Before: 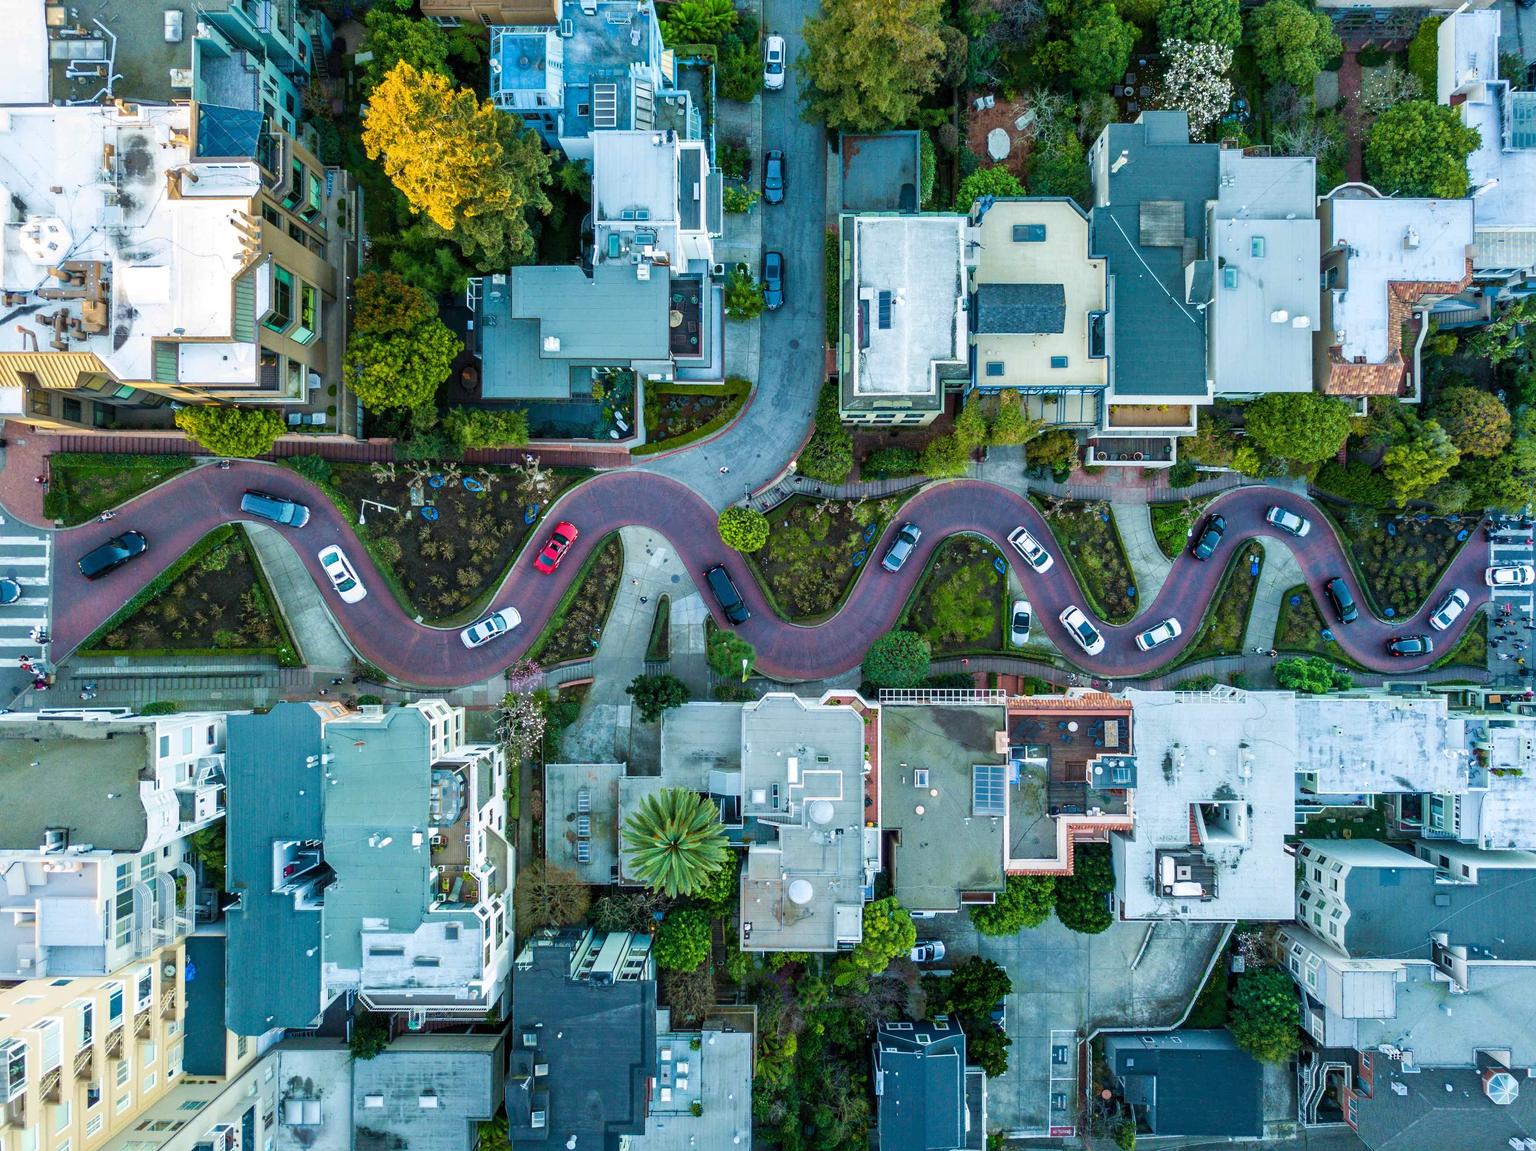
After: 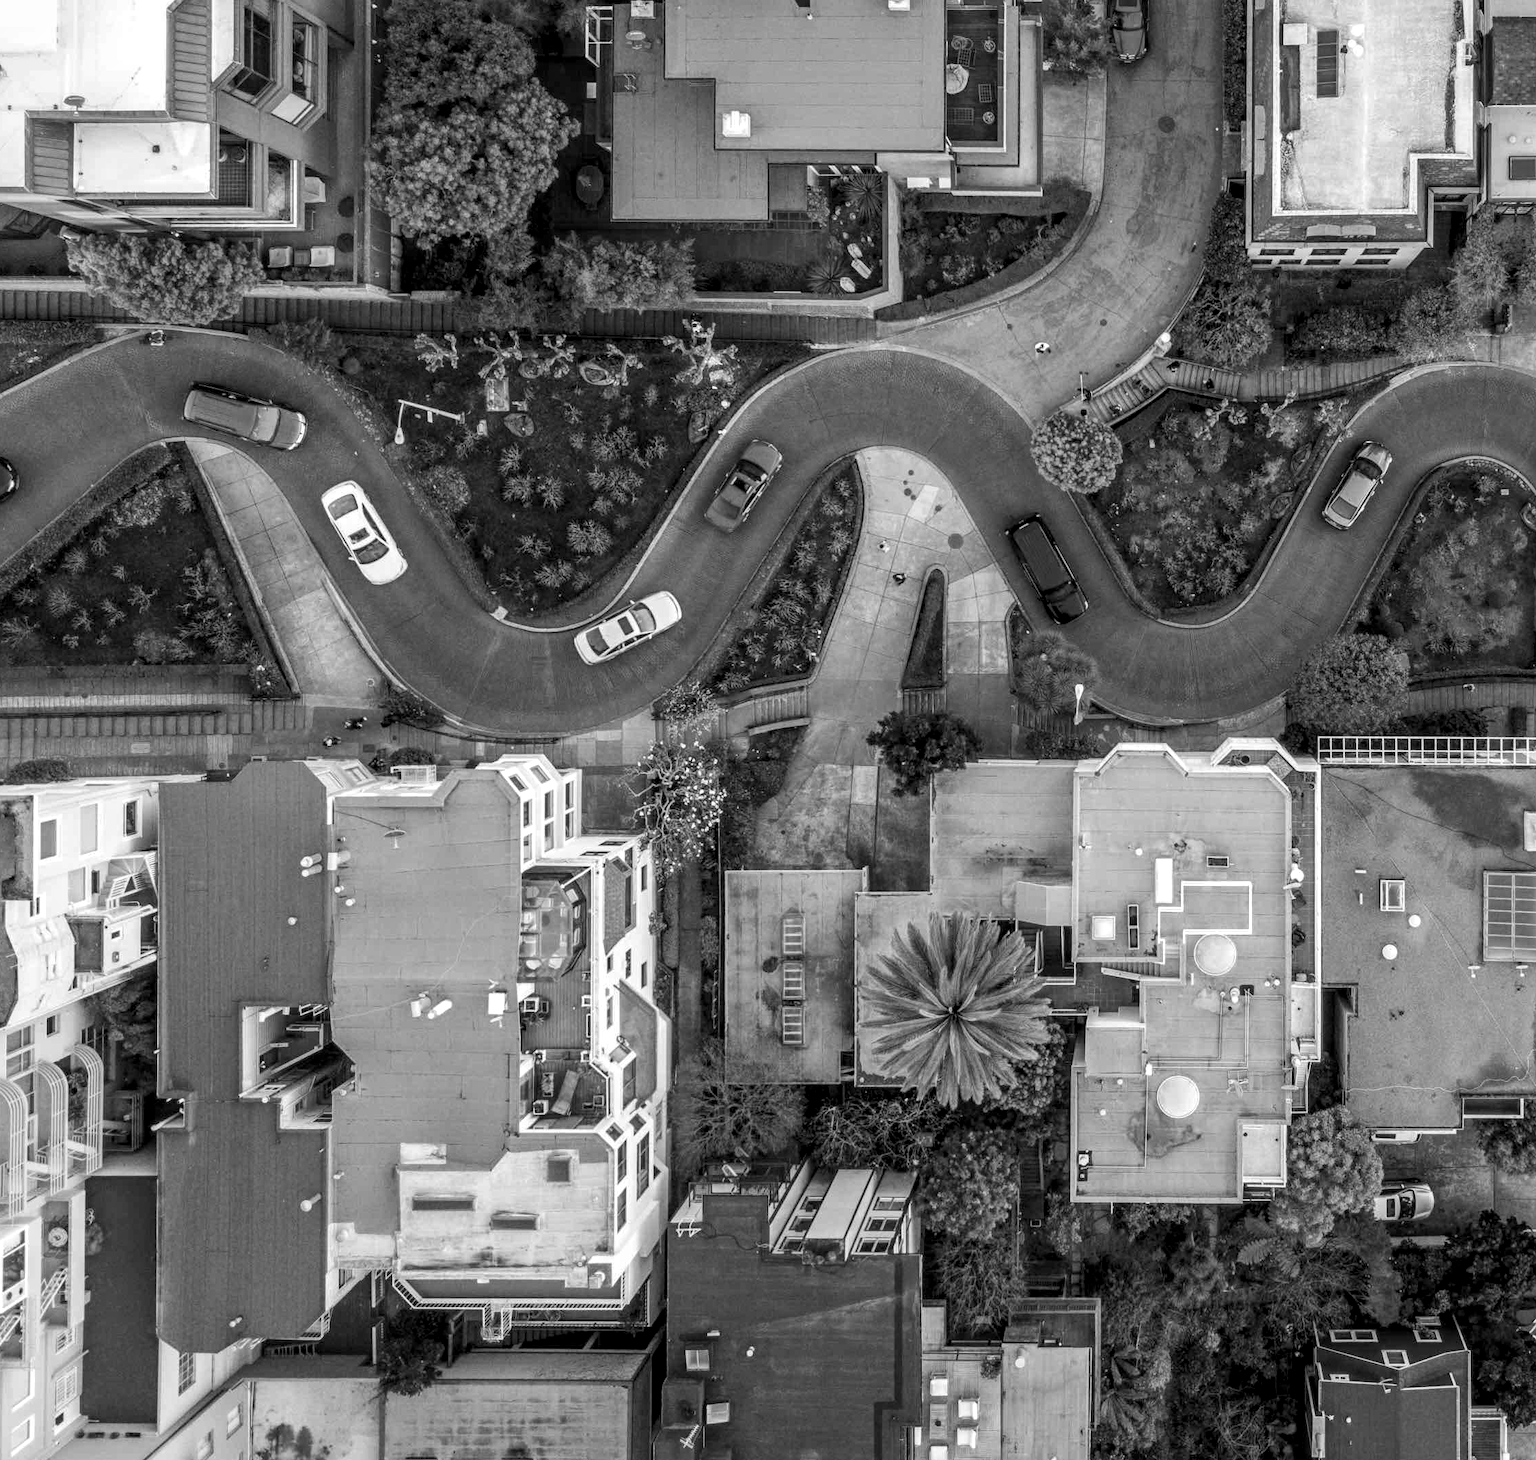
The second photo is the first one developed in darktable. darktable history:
color zones: curves: ch0 [(0, 0.444) (0.143, 0.442) (0.286, 0.441) (0.429, 0.441) (0.571, 0.441) (0.714, 0.441) (0.857, 0.442) (1, 0.444)]
local contrast: detail 130%
monochrome: on, module defaults
crop: left 8.966%, top 23.852%, right 34.699%, bottom 4.703%
